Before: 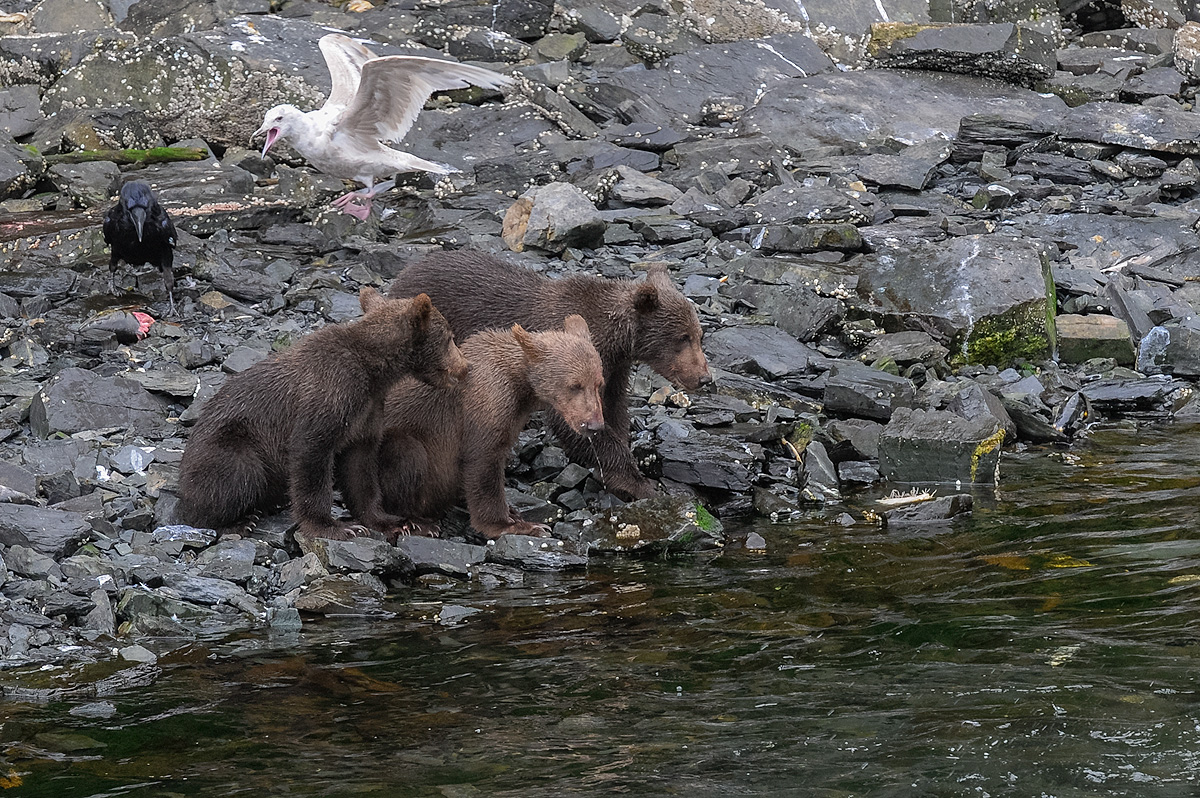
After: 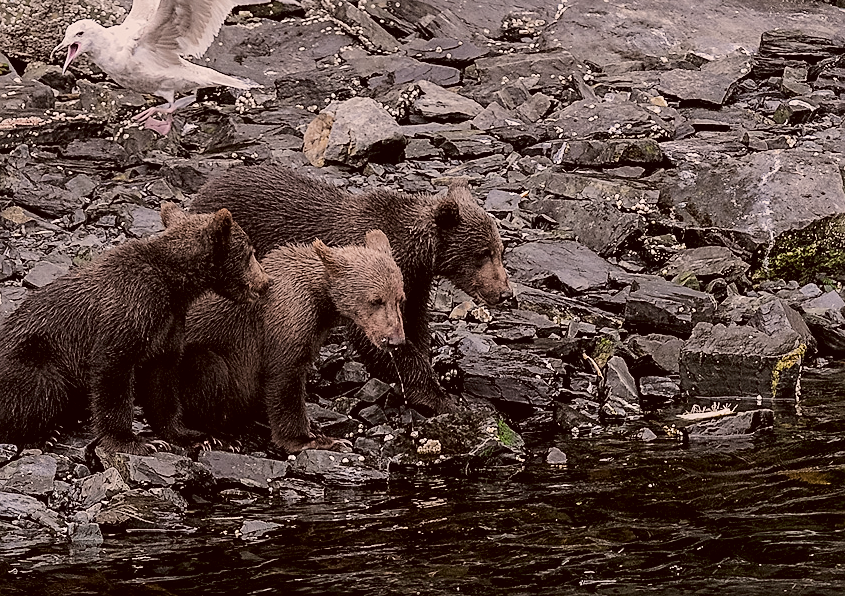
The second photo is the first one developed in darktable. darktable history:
color correction: highlights a* 10.22, highlights b* 9.75, shadows a* 8.49, shadows b* 8.62, saturation 0.773
crop and rotate: left 16.6%, top 10.738%, right 12.923%, bottom 14.56%
sharpen: on, module defaults
filmic rgb: black relative exposure -5.09 EV, white relative exposure 3.98 EV, threshold 3.01 EV, hardness 2.88, contrast 1.298, highlights saturation mix -29.01%, enable highlight reconstruction true
